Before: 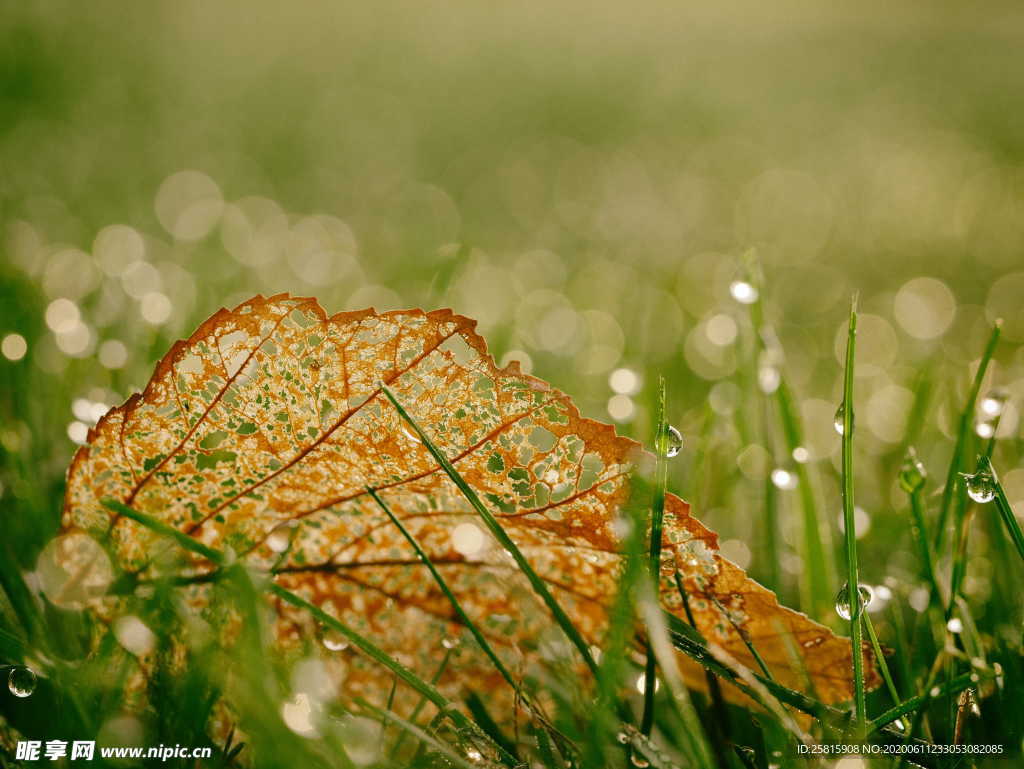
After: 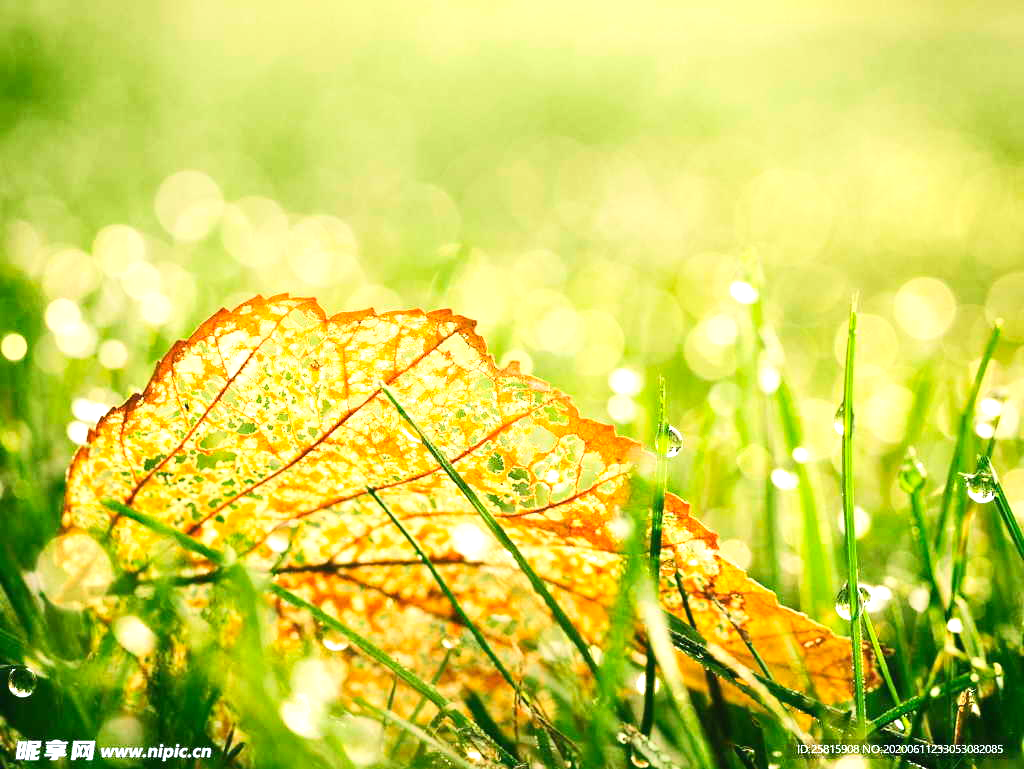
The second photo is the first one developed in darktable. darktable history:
contrast brightness saturation: contrast 0.2, brightness 0.16, saturation 0.22
exposure: black level correction 0, exposure 1.1 EV, compensate exposure bias true, compensate highlight preservation false
white balance: red 0.954, blue 1.079
tone equalizer: -8 EV -0.417 EV, -7 EV -0.389 EV, -6 EV -0.333 EV, -5 EV -0.222 EV, -3 EV 0.222 EV, -2 EV 0.333 EV, -1 EV 0.389 EV, +0 EV 0.417 EV, edges refinement/feathering 500, mask exposure compensation -1.57 EV, preserve details no
